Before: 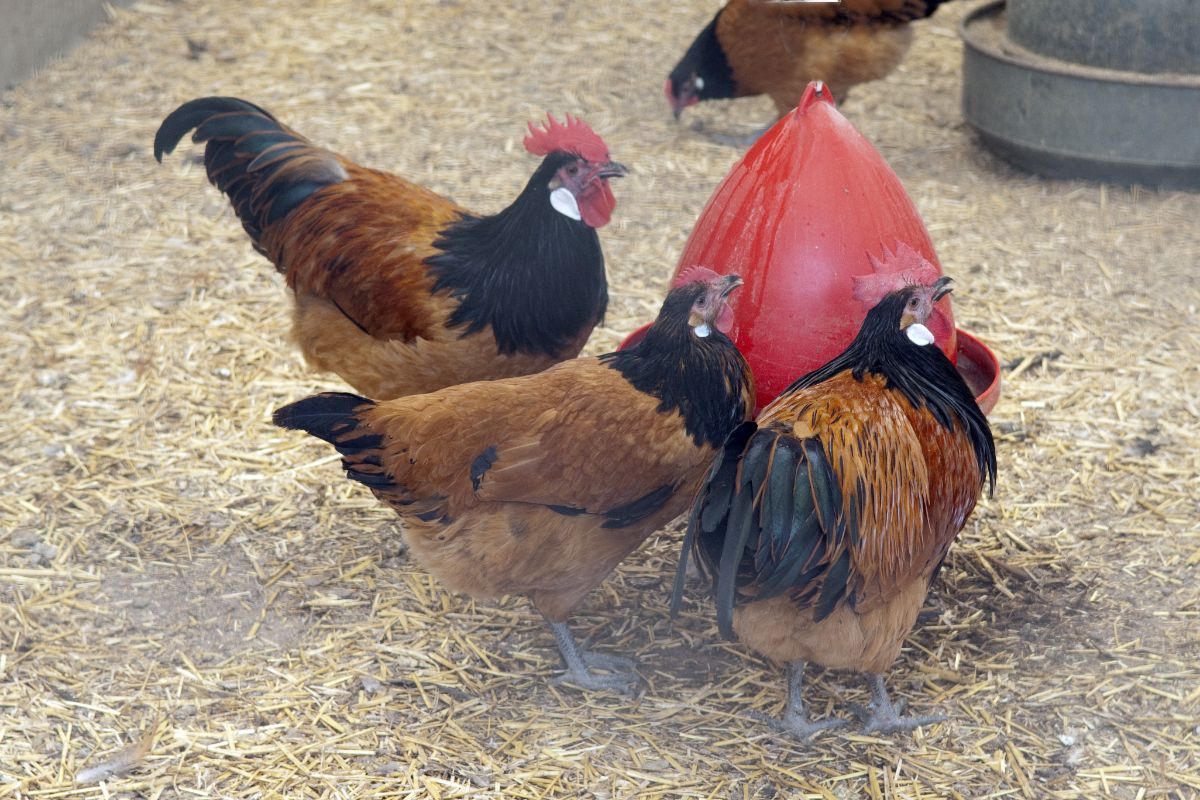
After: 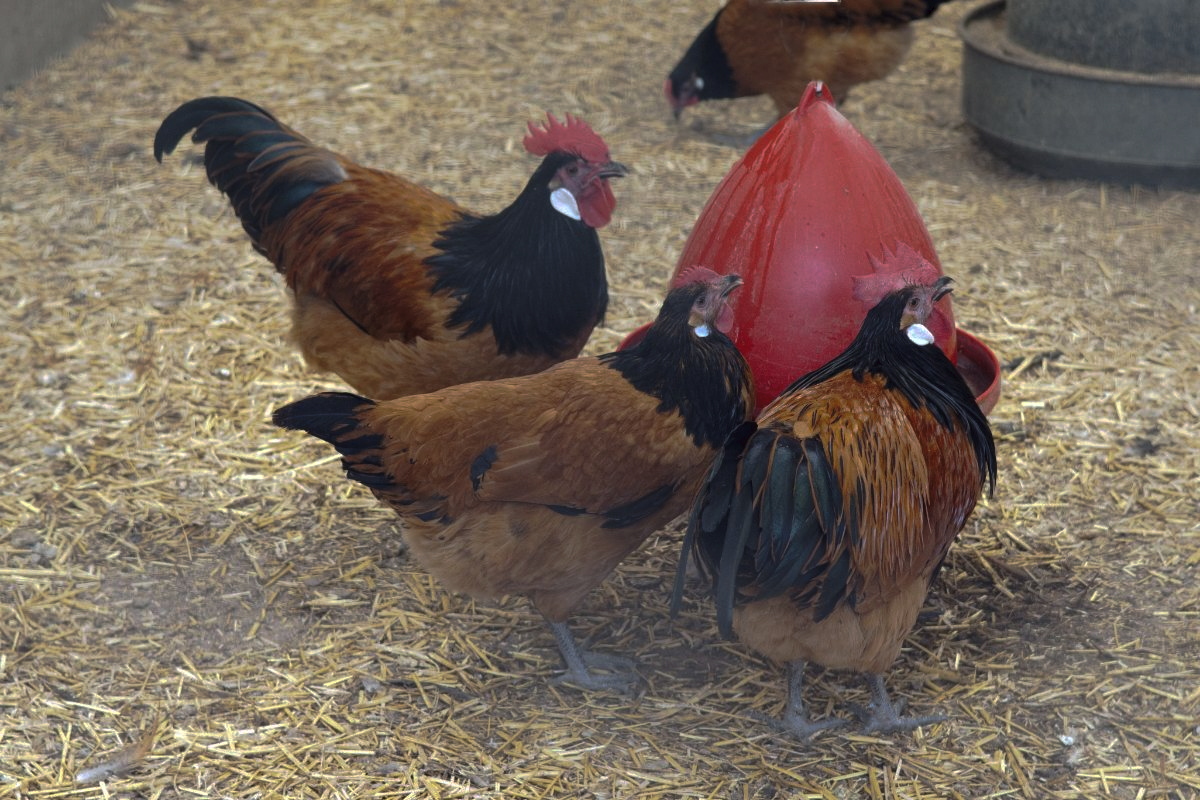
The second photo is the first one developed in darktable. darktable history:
tone curve: curves: ch0 [(0, 0) (0.003, 0.029) (0.011, 0.034) (0.025, 0.044) (0.044, 0.057) (0.069, 0.07) (0.1, 0.084) (0.136, 0.104) (0.177, 0.127) (0.224, 0.156) (0.277, 0.192) (0.335, 0.236) (0.399, 0.284) (0.468, 0.339) (0.543, 0.393) (0.623, 0.454) (0.709, 0.541) (0.801, 0.65) (0.898, 0.766) (1, 1)], preserve colors none
